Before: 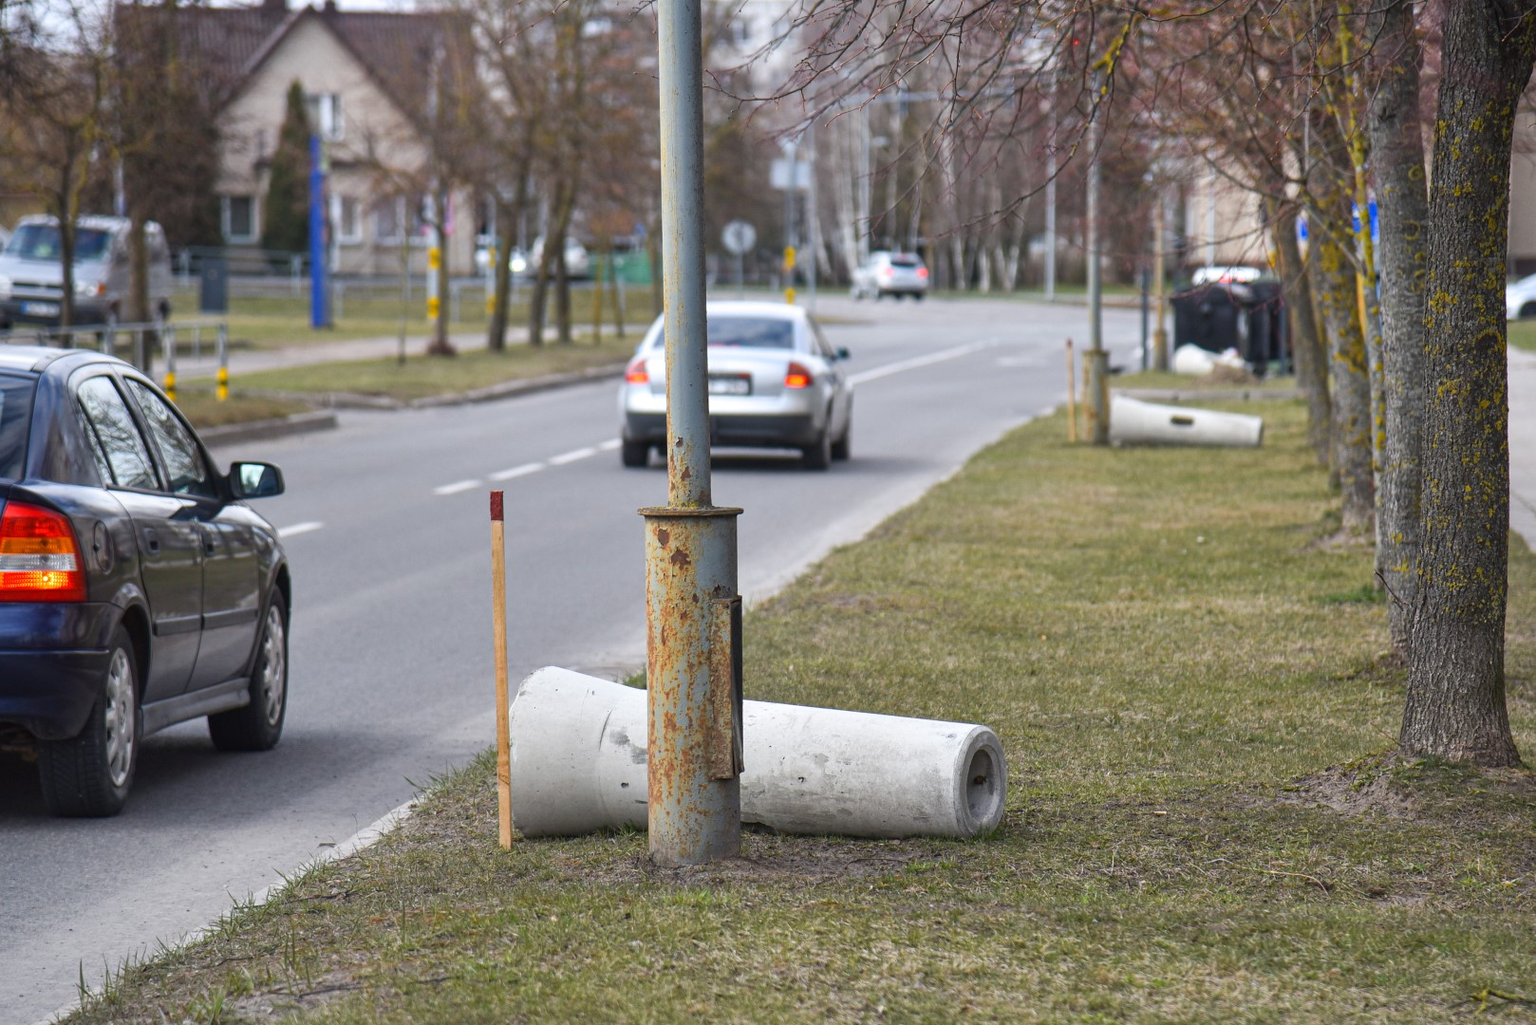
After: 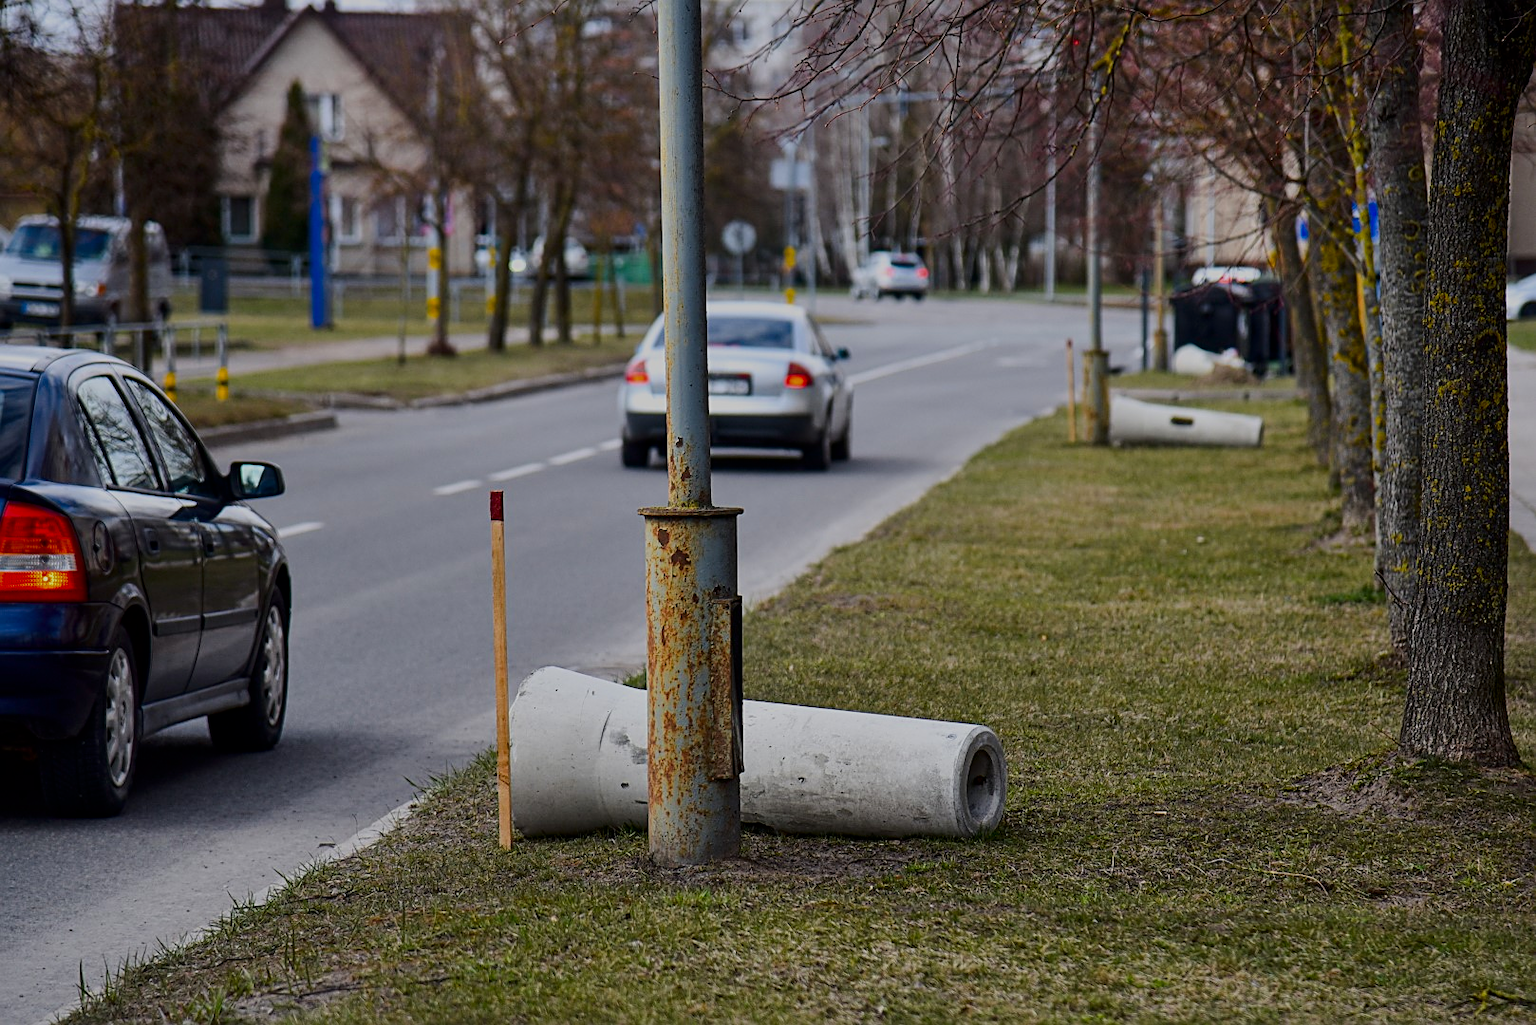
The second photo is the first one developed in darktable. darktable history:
sharpen: on, module defaults
contrast brightness saturation: contrast 0.1, brightness -0.26, saturation 0.14
exposure: compensate highlight preservation false
filmic rgb: black relative exposure -7.48 EV, white relative exposure 4.83 EV, hardness 3.4, color science v6 (2022)
